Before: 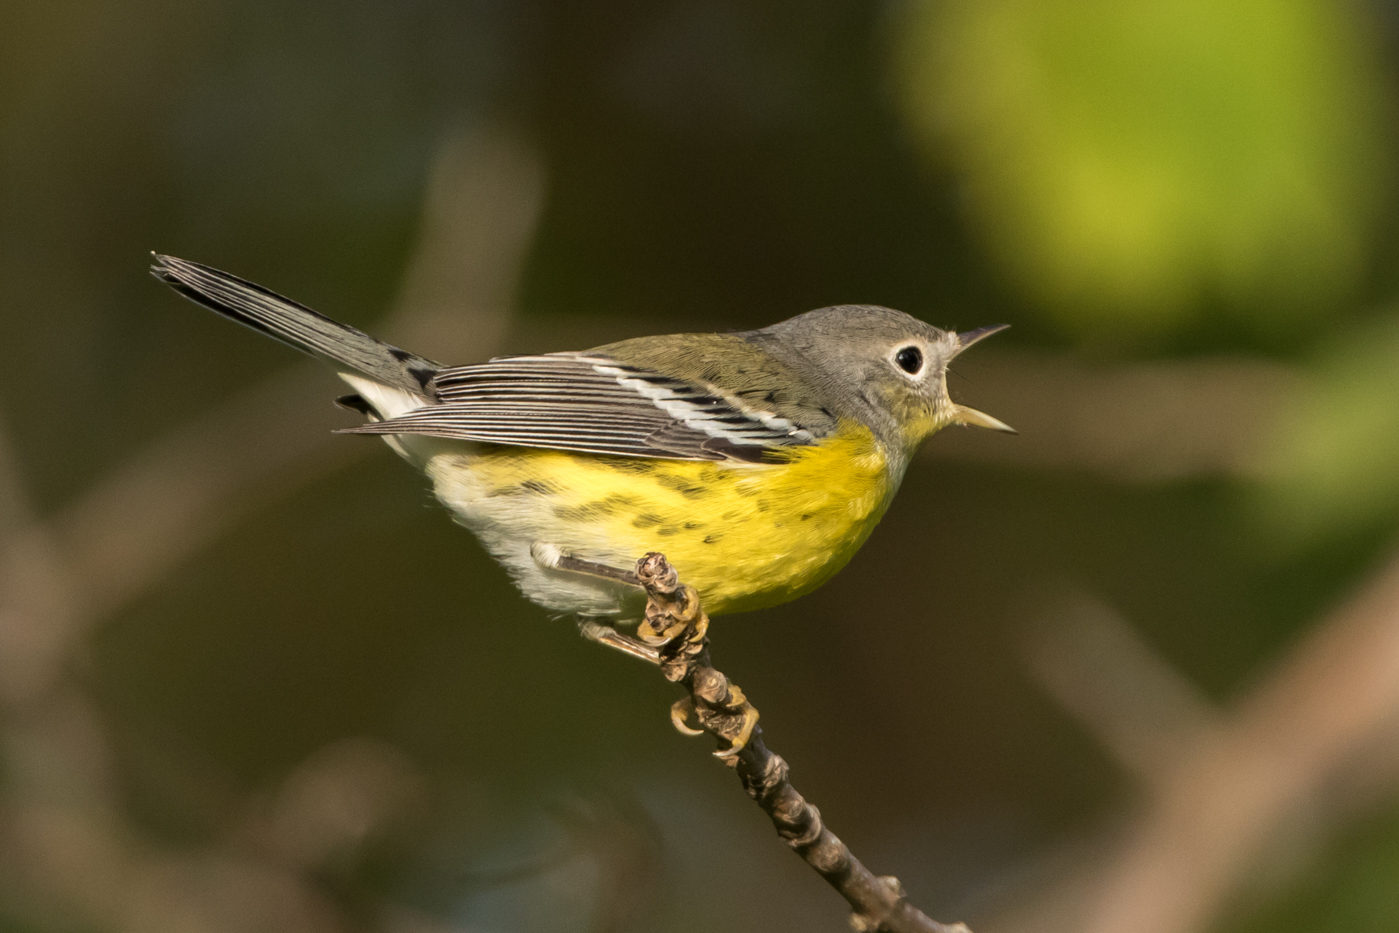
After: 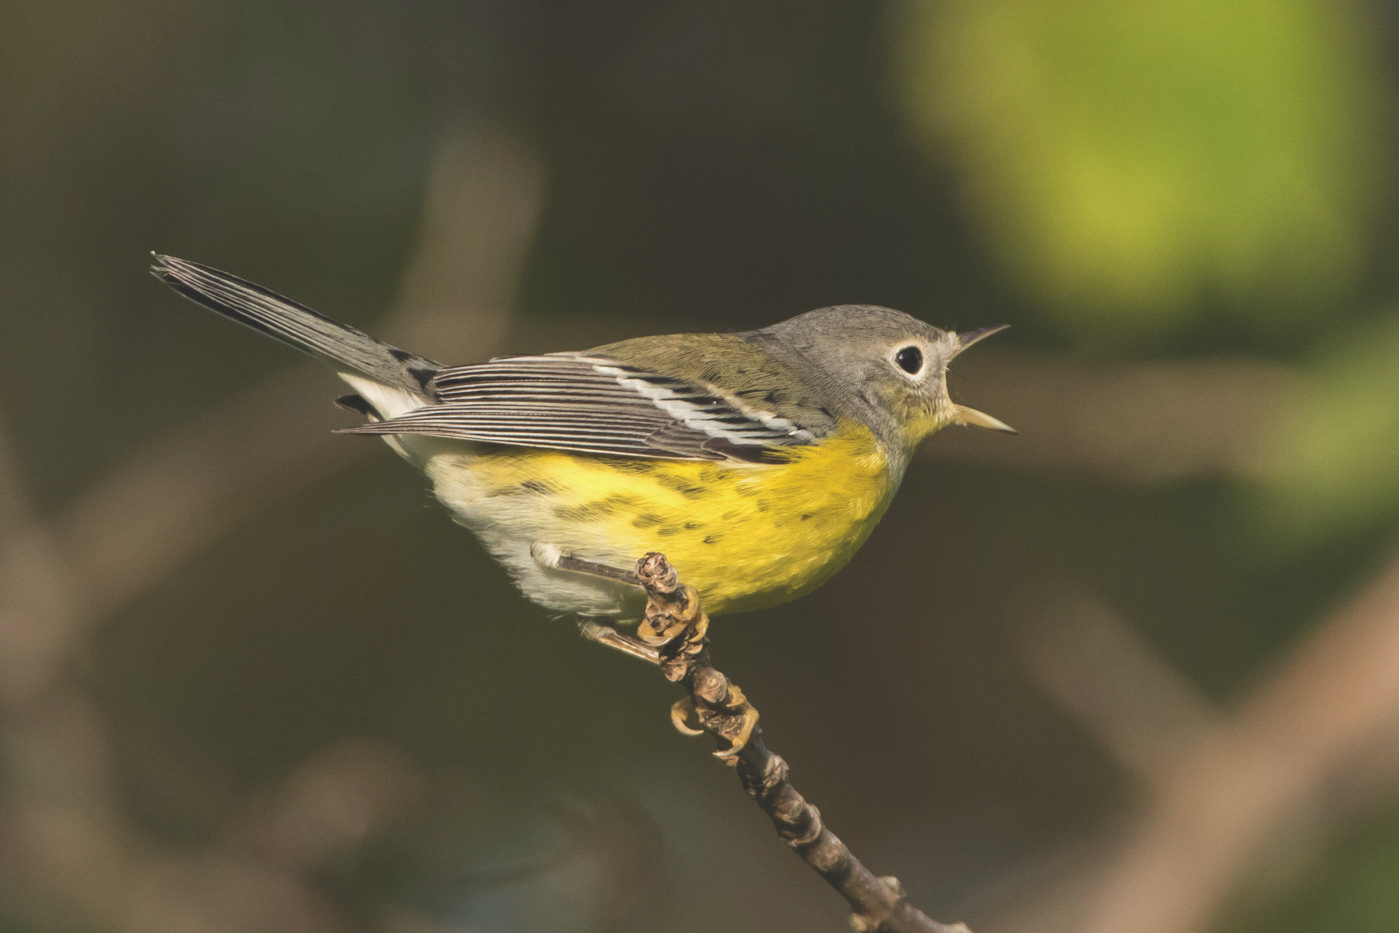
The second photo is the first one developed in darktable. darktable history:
exposure: black level correction -0.028, compensate highlight preservation false
shadows and highlights: shadows -20.63, white point adjustment -2.17, highlights -35.2
local contrast: mode bilateral grid, contrast 100, coarseness 100, detail 109%, midtone range 0.2
